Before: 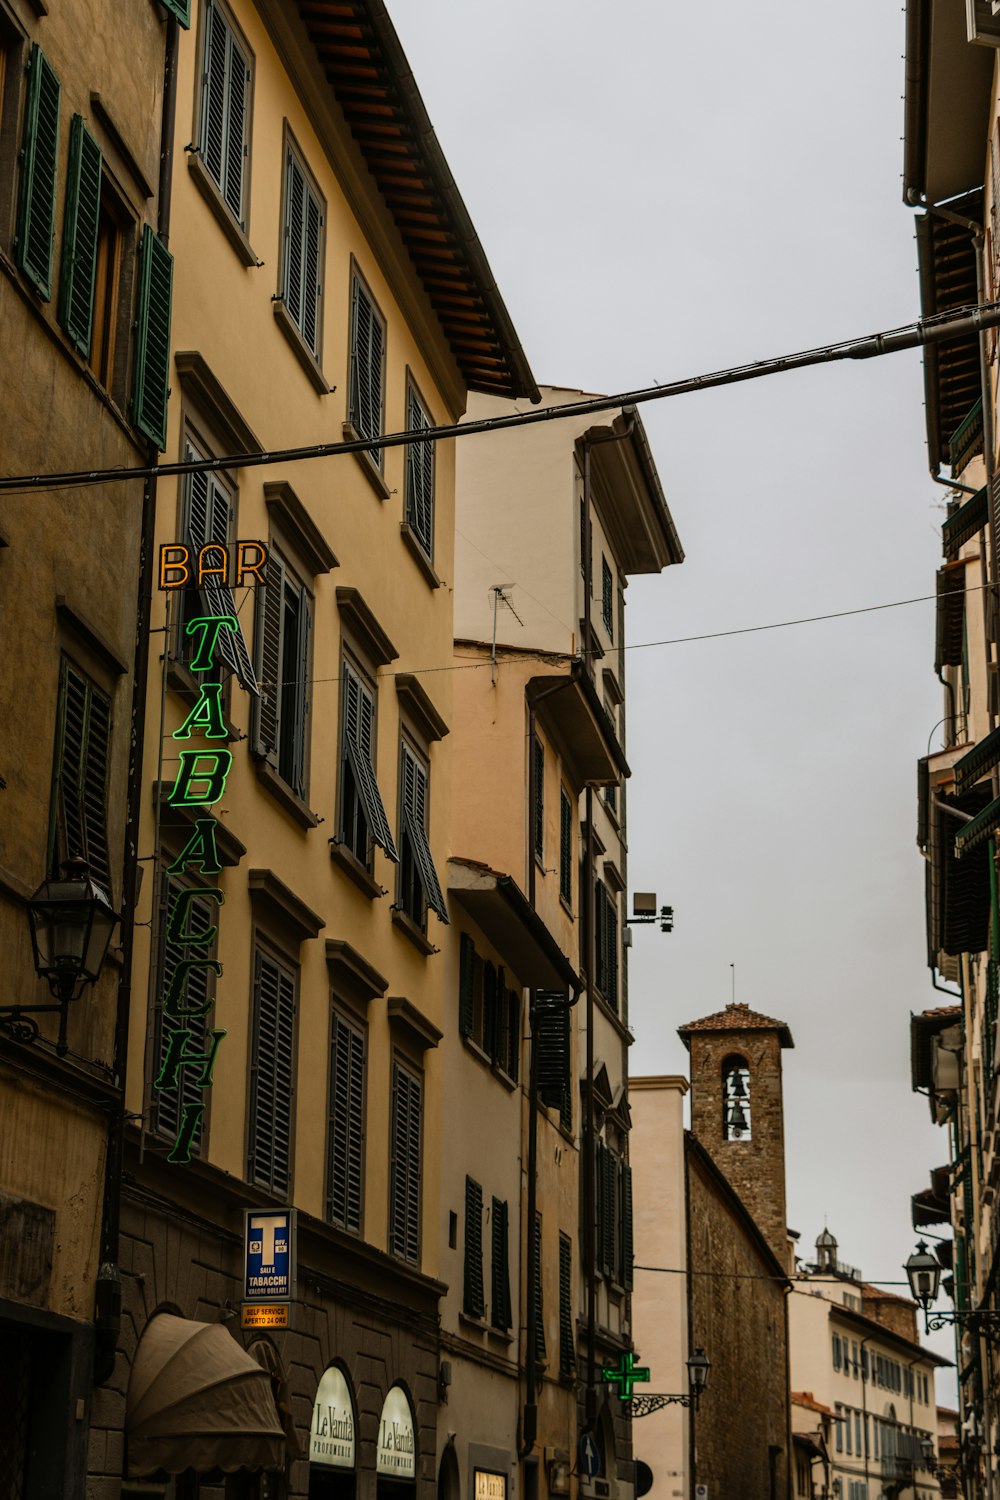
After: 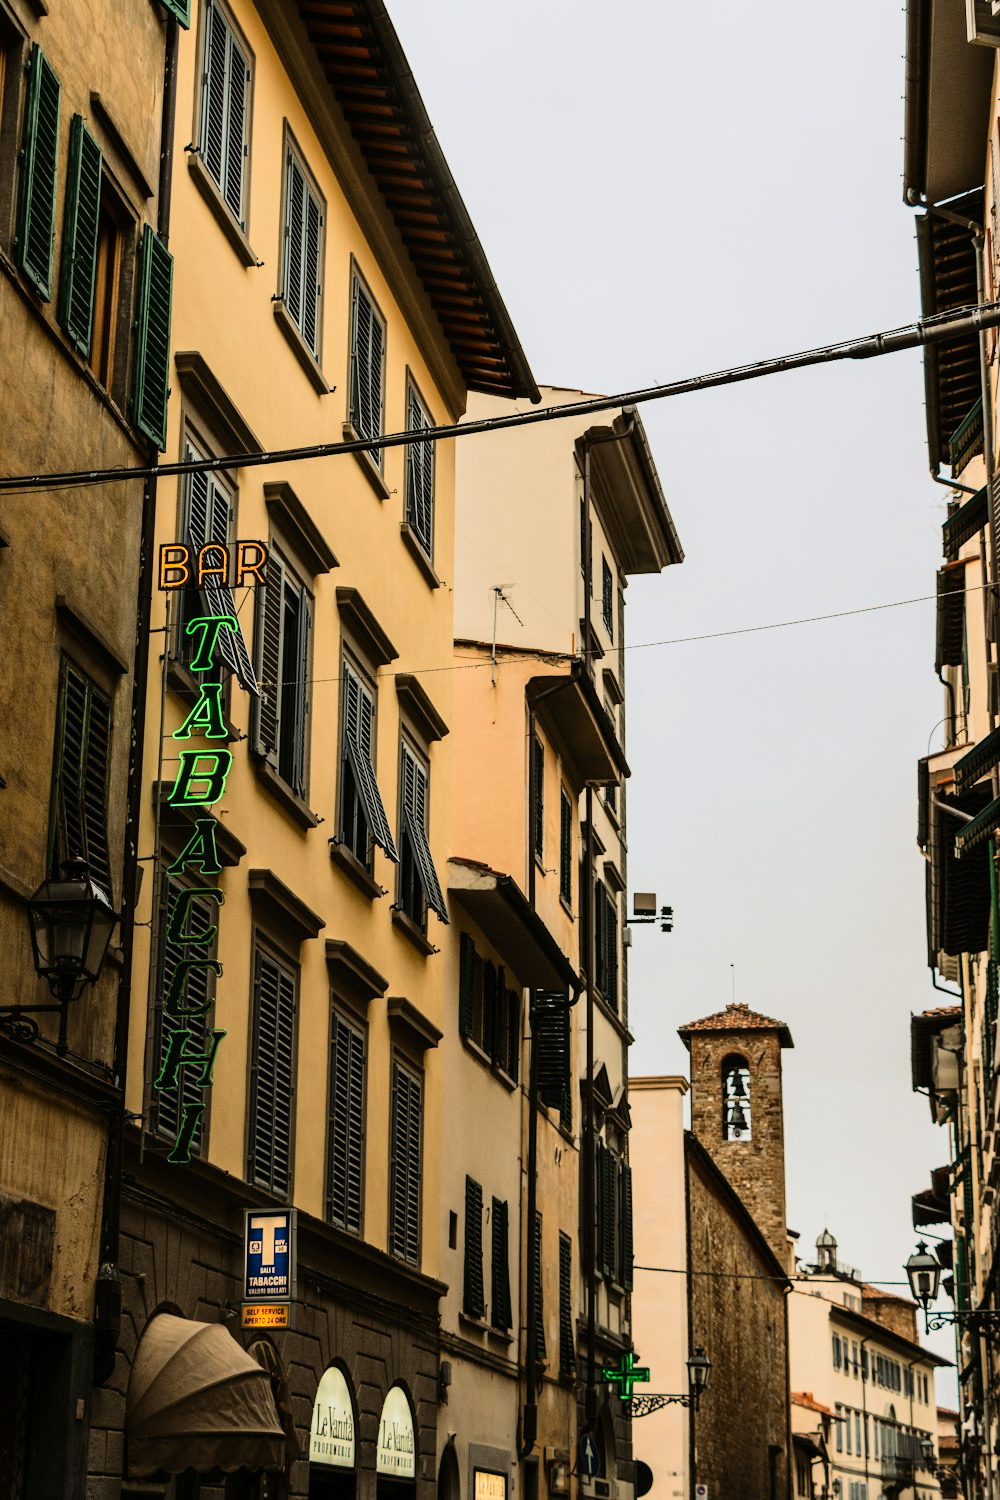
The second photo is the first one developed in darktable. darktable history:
tone equalizer: -7 EV 0.157 EV, -6 EV 0.625 EV, -5 EV 1.14 EV, -4 EV 1.3 EV, -3 EV 1.18 EV, -2 EV 0.6 EV, -1 EV 0.166 EV, edges refinement/feathering 500, mask exposure compensation -1.57 EV, preserve details no
